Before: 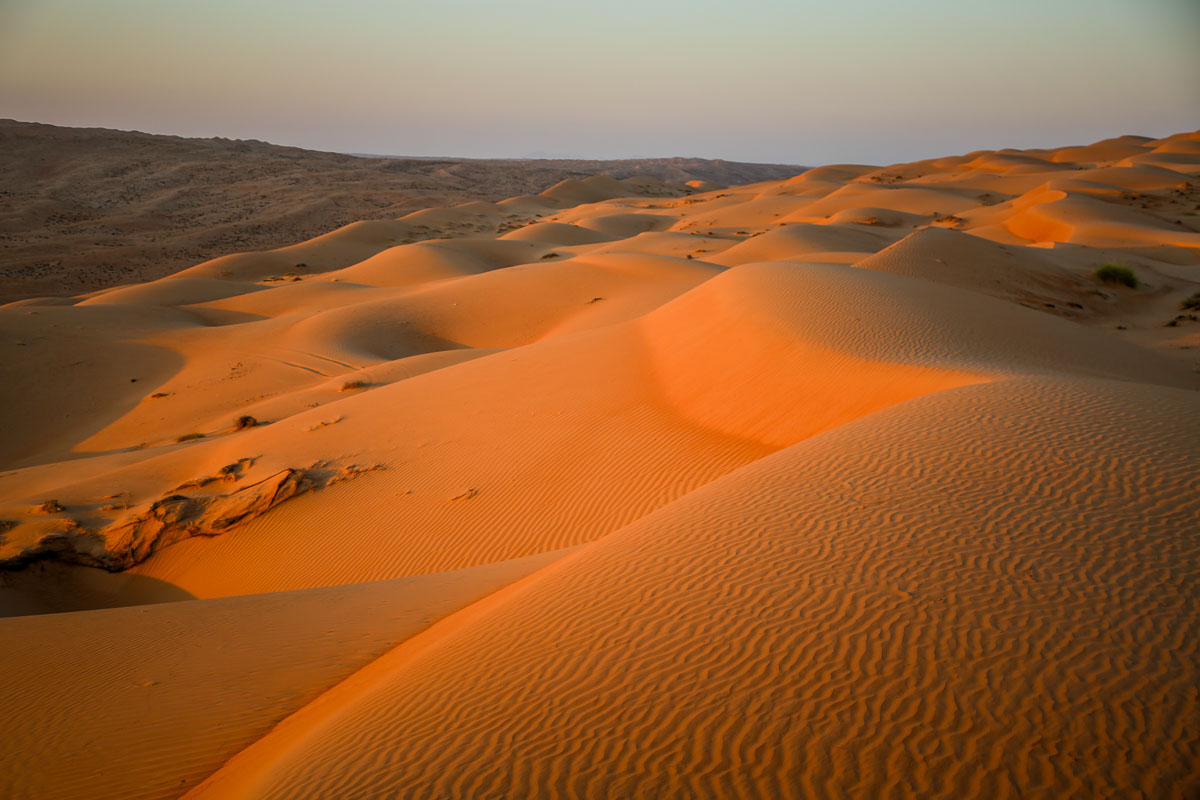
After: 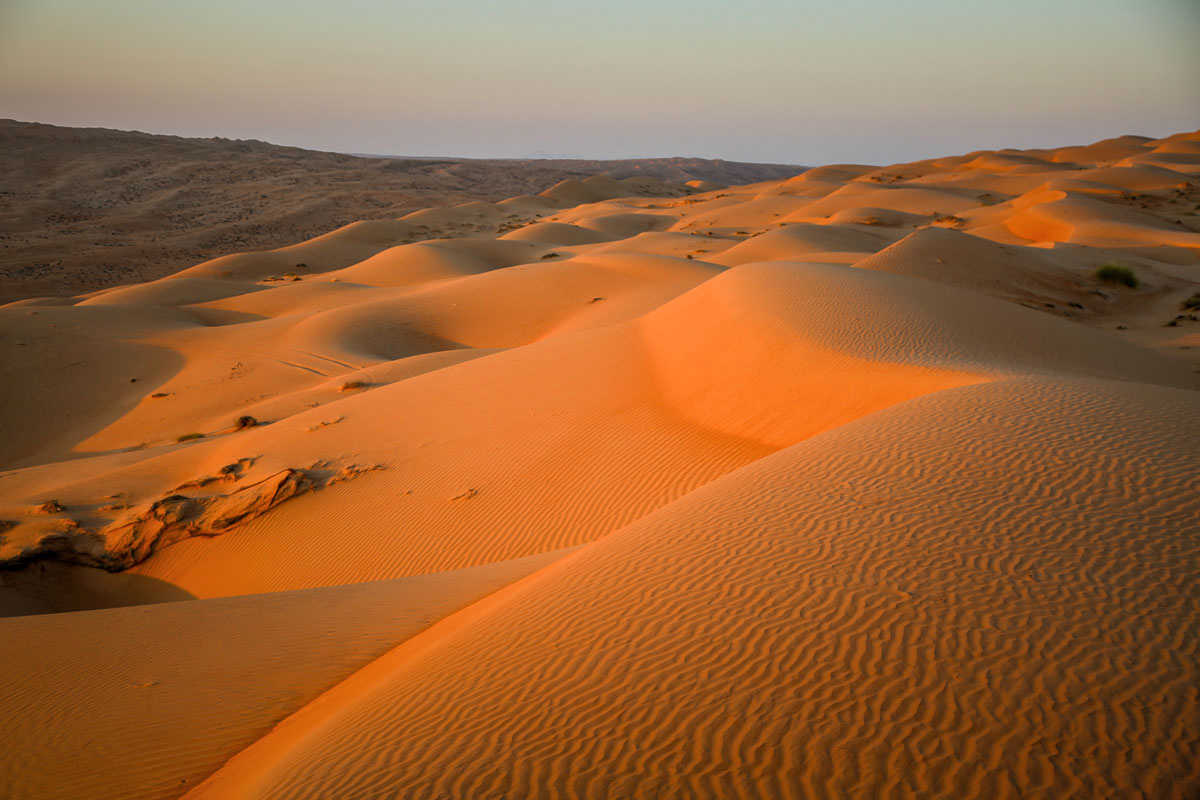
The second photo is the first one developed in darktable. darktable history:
shadows and highlights: radius 169.01, shadows 26.52, white point adjustment 3.18, highlights -68.4, soften with gaussian
